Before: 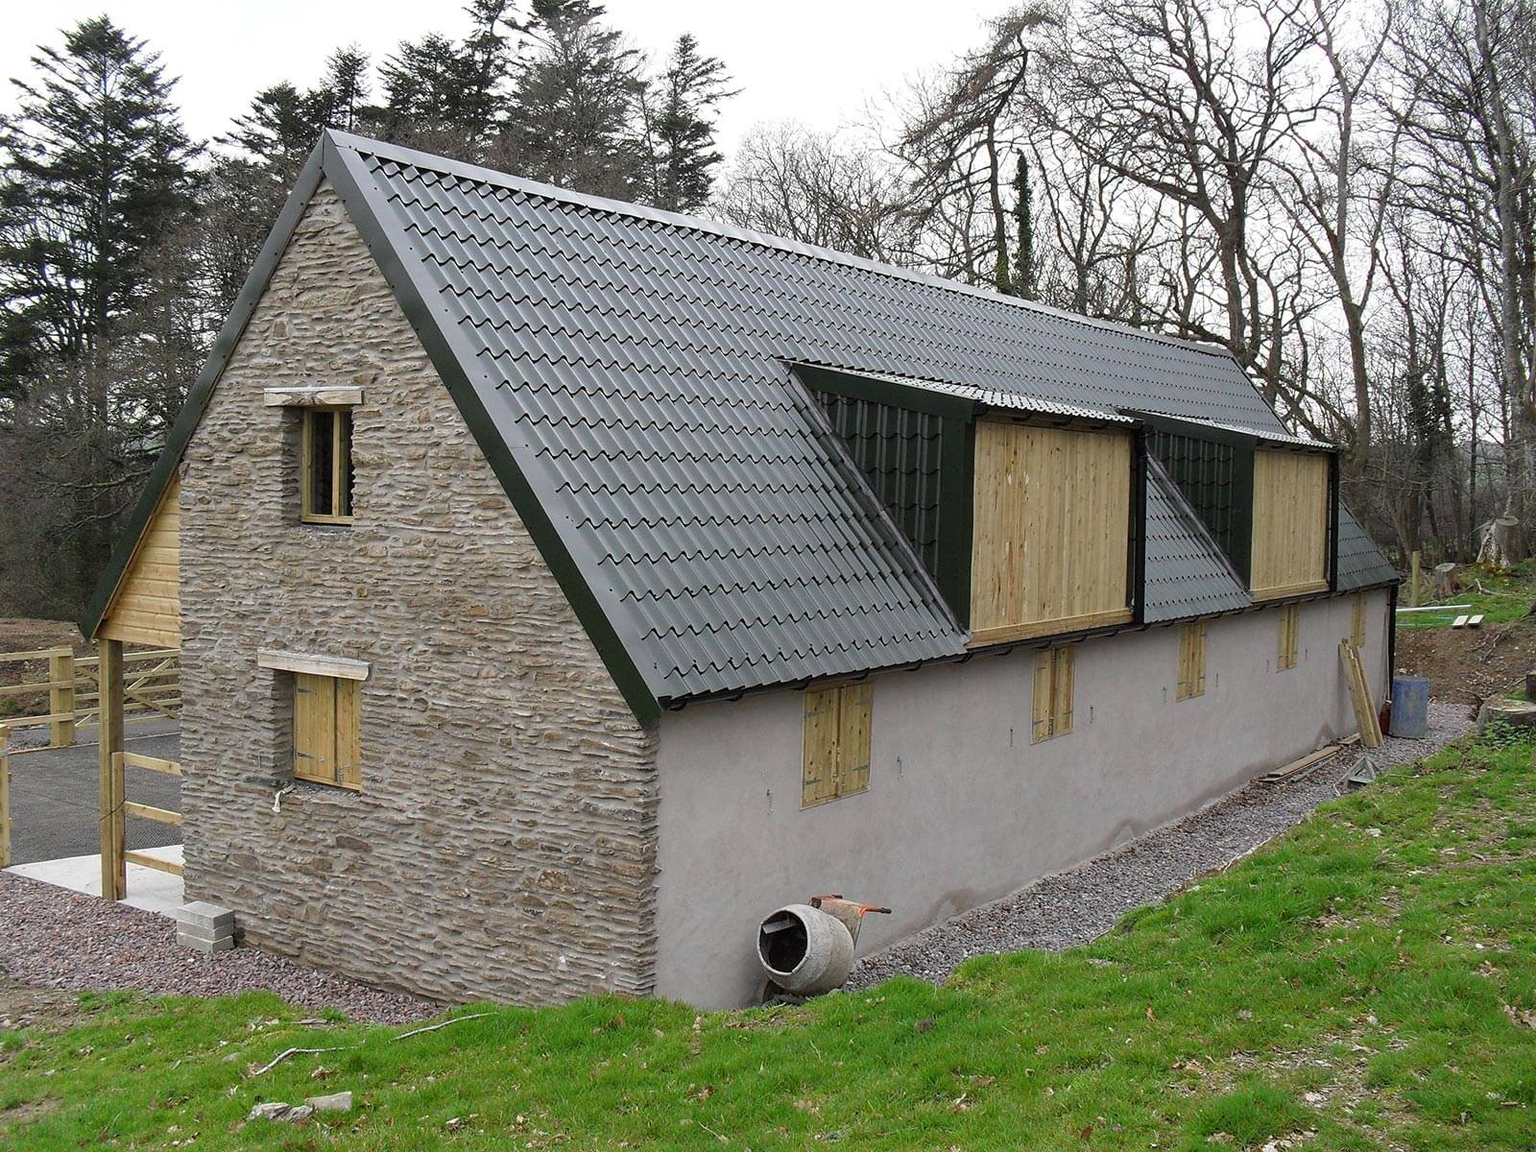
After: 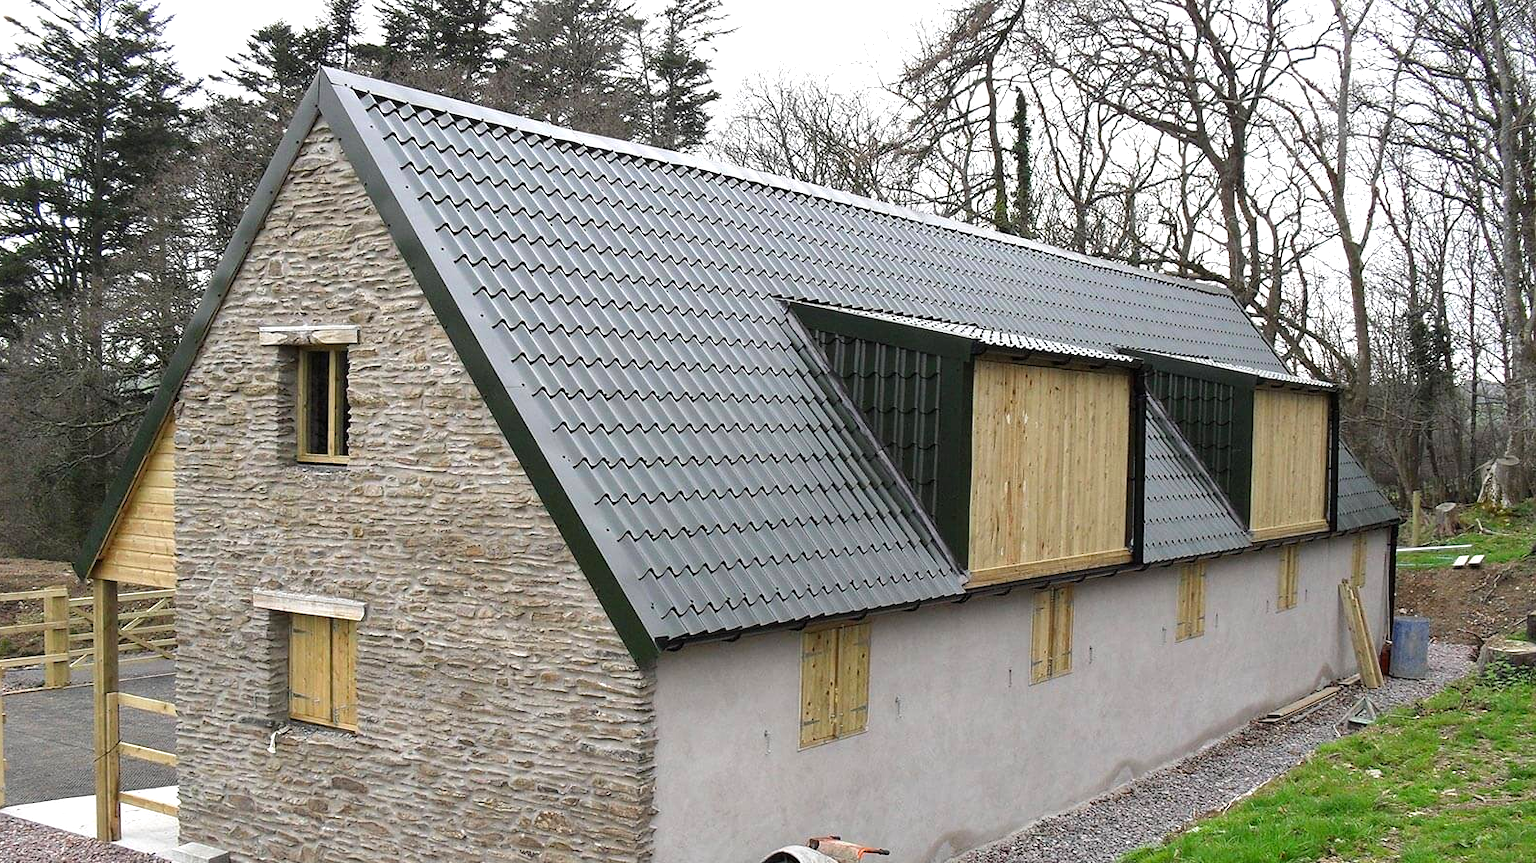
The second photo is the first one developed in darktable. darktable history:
levels: levels [0, 0.43, 0.859]
crop: left 0.387%, top 5.469%, bottom 19.809%
